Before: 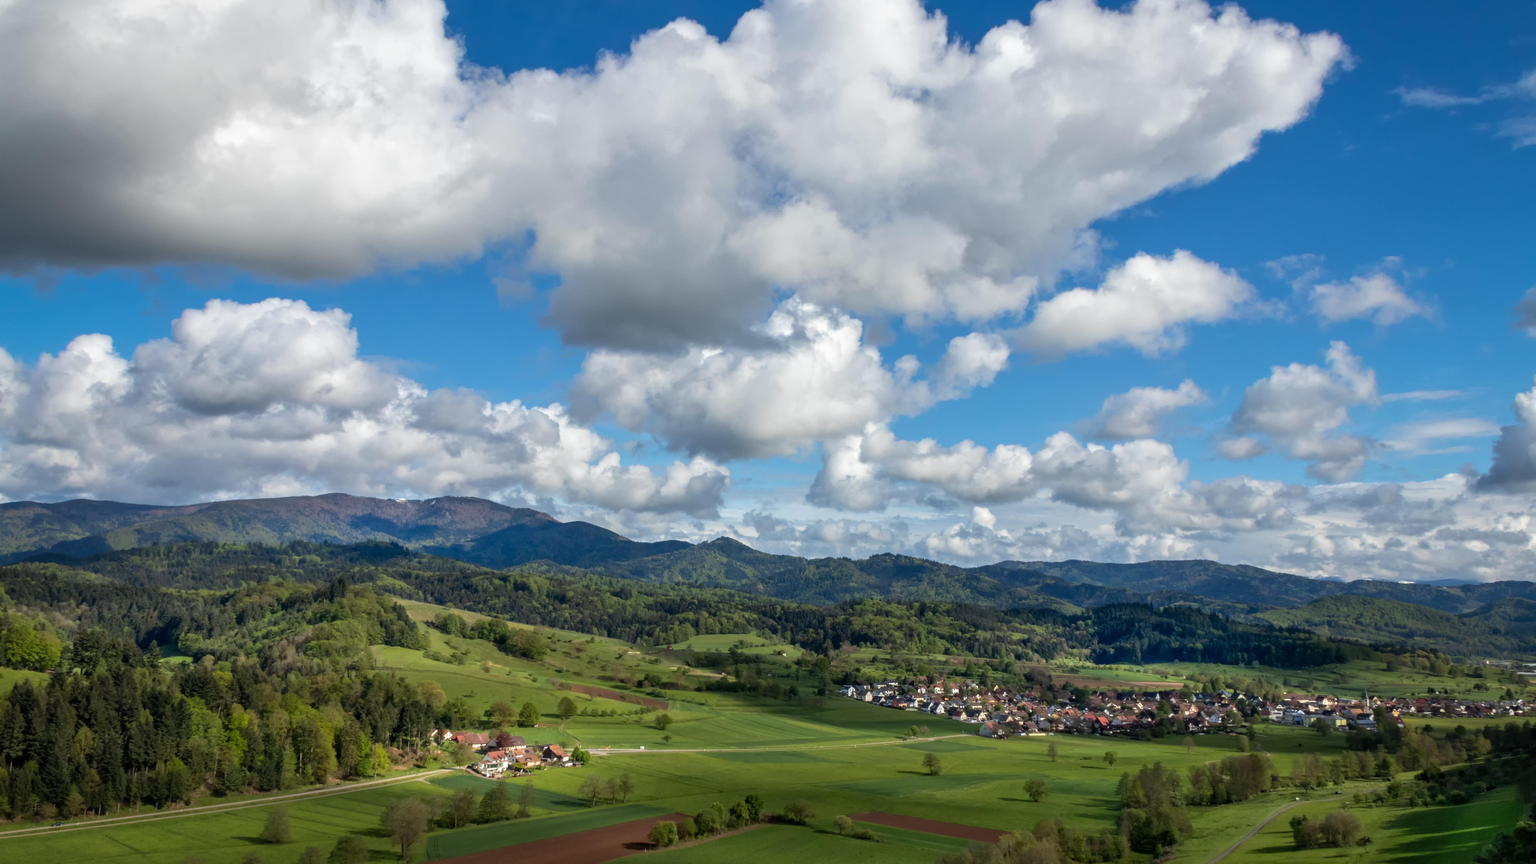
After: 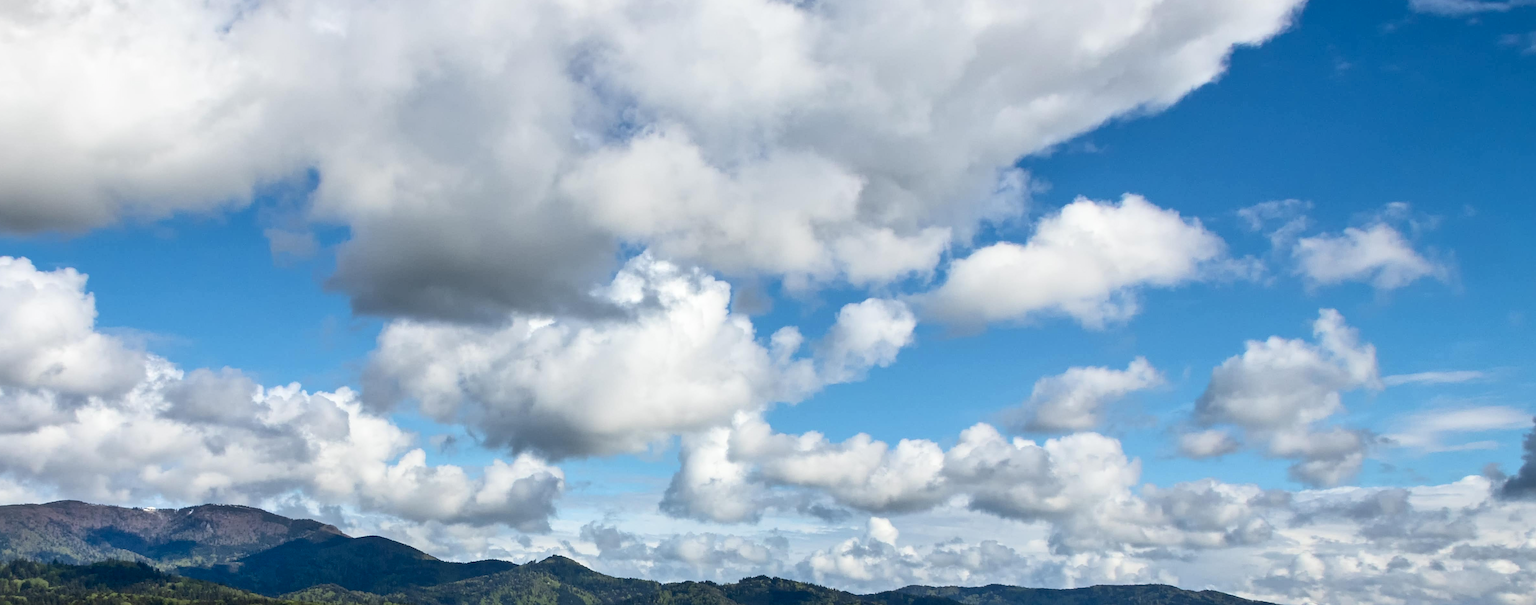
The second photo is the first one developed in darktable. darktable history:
crop: left 18.38%, top 11.092%, right 2.134%, bottom 33.217%
white balance: red 1, blue 1
sharpen: on, module defaults
contrast brightness saturation: contrast 0.22
